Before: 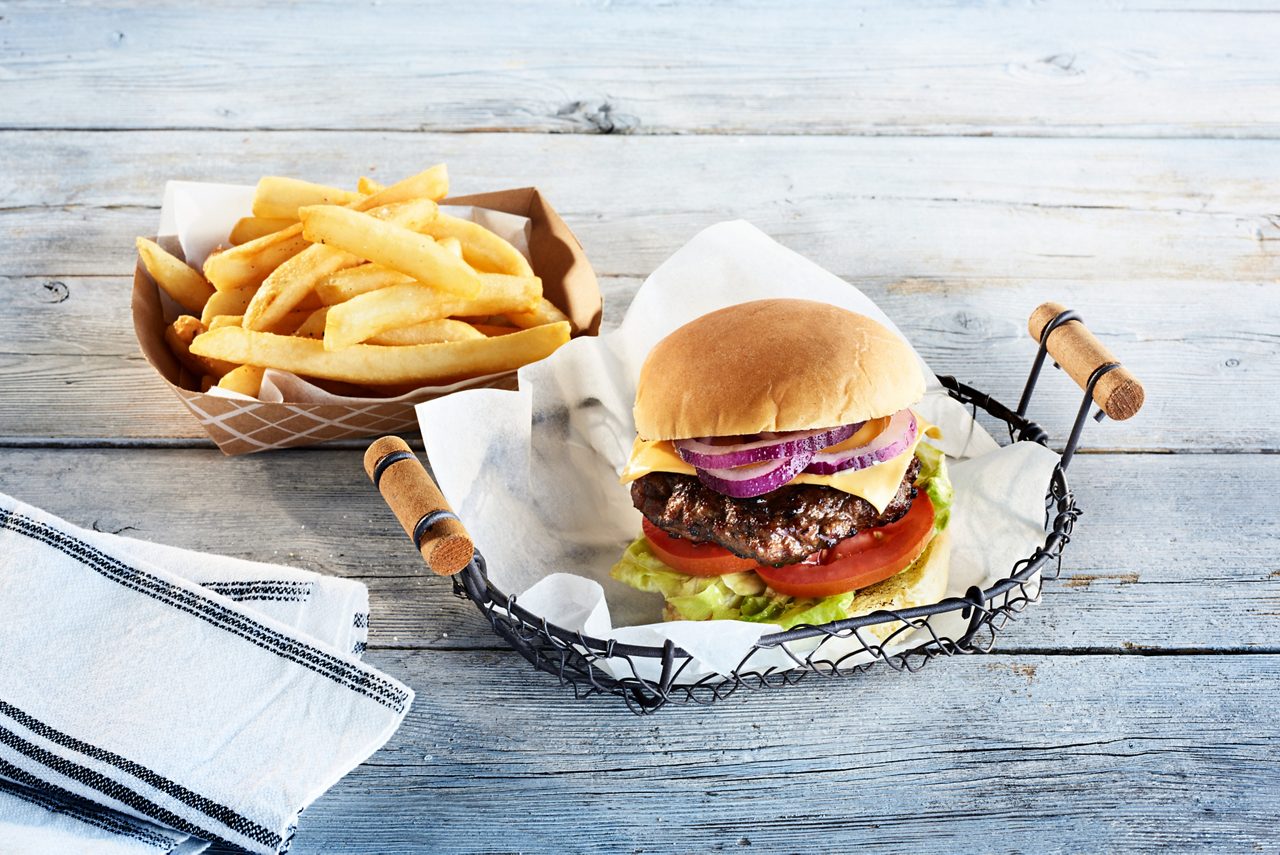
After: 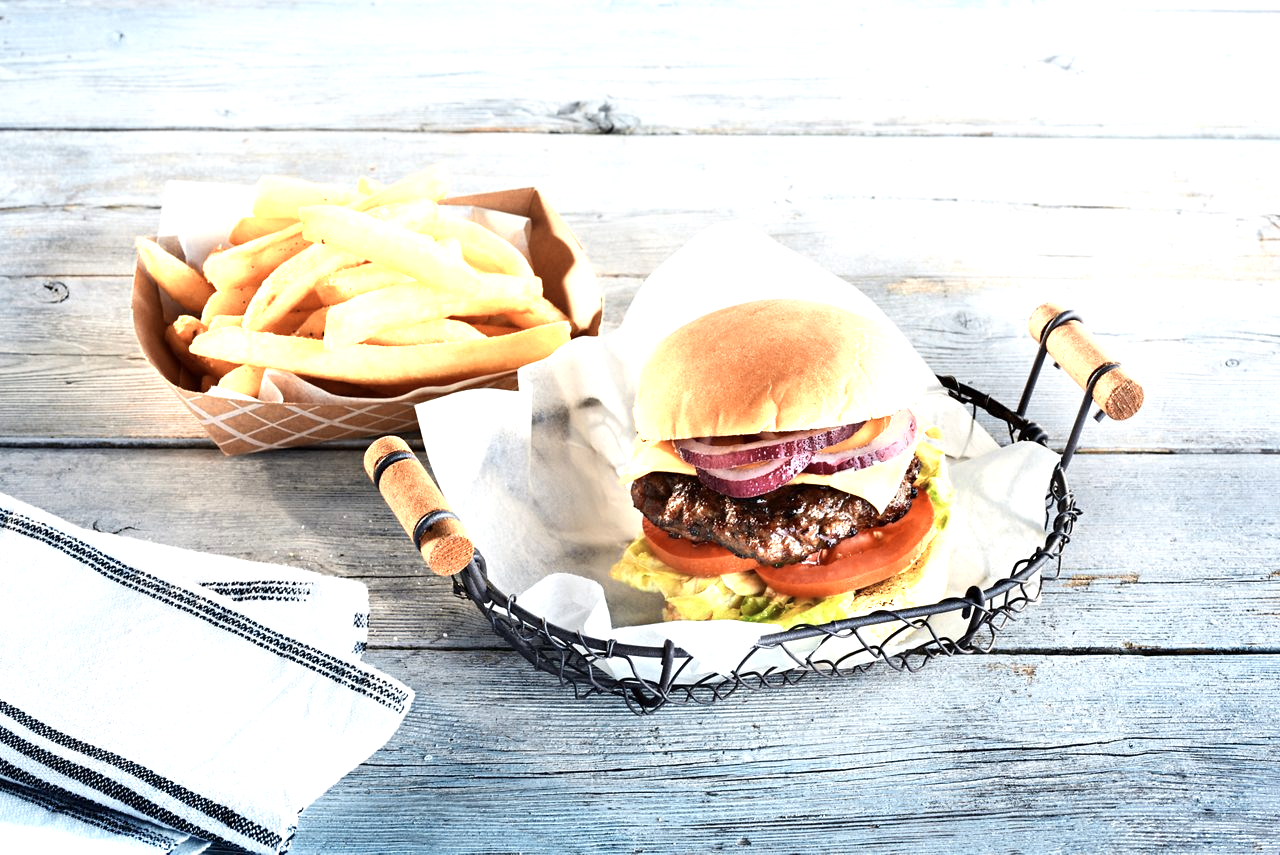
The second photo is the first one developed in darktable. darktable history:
exposure: exposure 0.376 EV, compensate highlight preservation false
color zones: curves: ch0 [(0.018, 0.548) (0.224, 0.64) (0.425, 0.447) (0.675, 0.575) (0.732, 0.579)]; ch1 [(0.066, 0.487) (0.25, 0.5) (0.404, 0.43) (0.75, 0.421) (0.956, 0.421)]; ch2 [(0.044, 0.561) (0.215, 0.465) (0.399, 0.544) (0.465, 0.548) (0.614, 0.447) (0.724, 0.43) (0.882, 0.623) (0.956, 0.632)]
